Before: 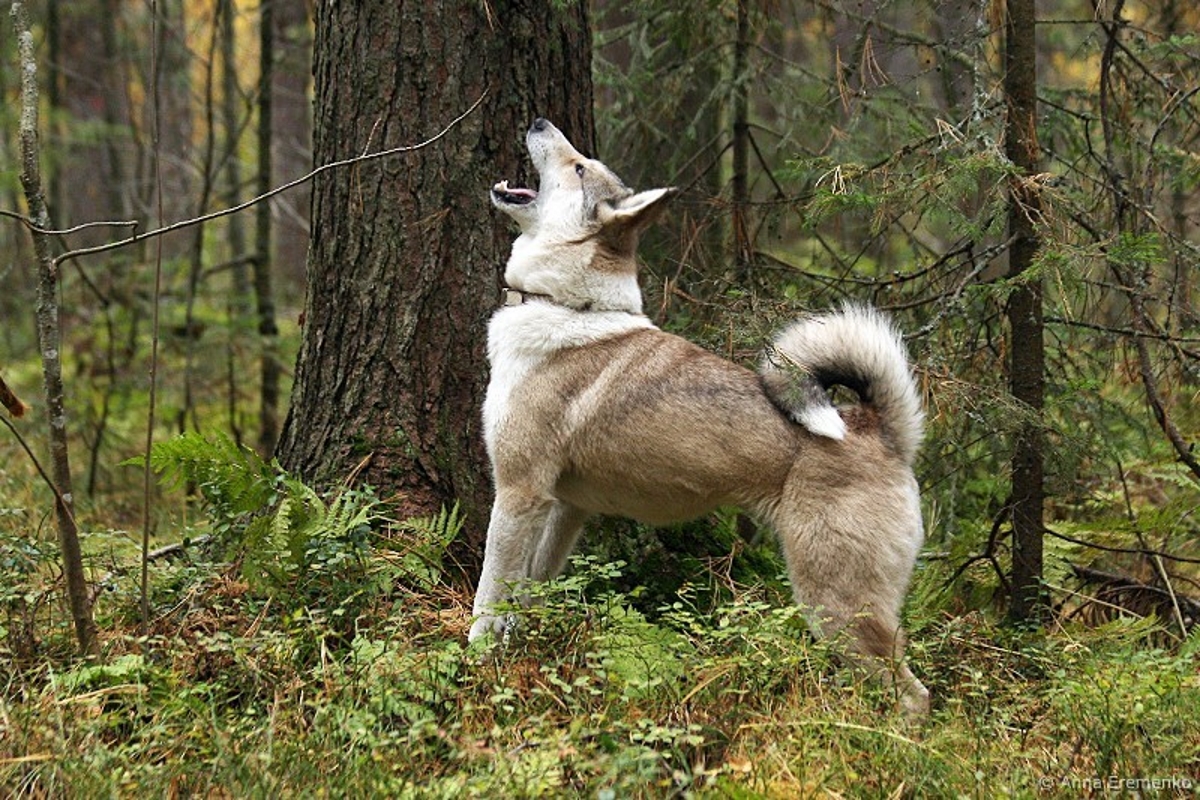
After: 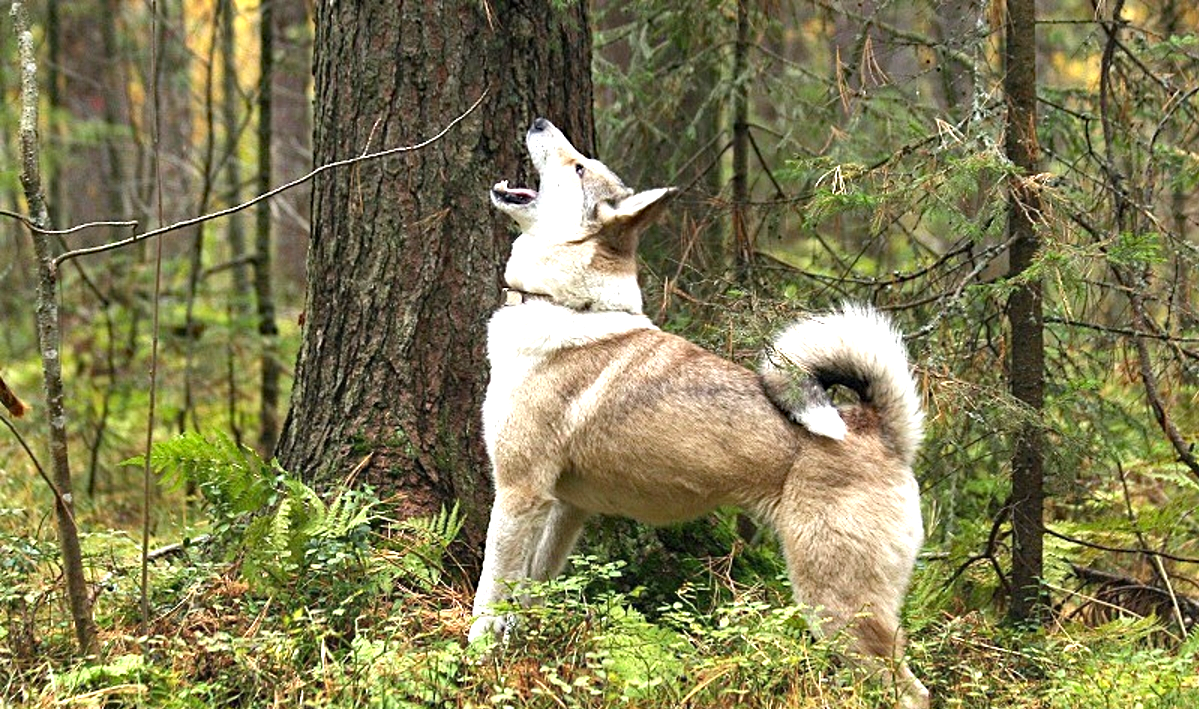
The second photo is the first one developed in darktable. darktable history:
haze removal: adaptive false
exposure: black level correction 0, exposure 1.001 EV, compensate highlight preservation false
crop and rotate: top 0%, bottom 11.365%
